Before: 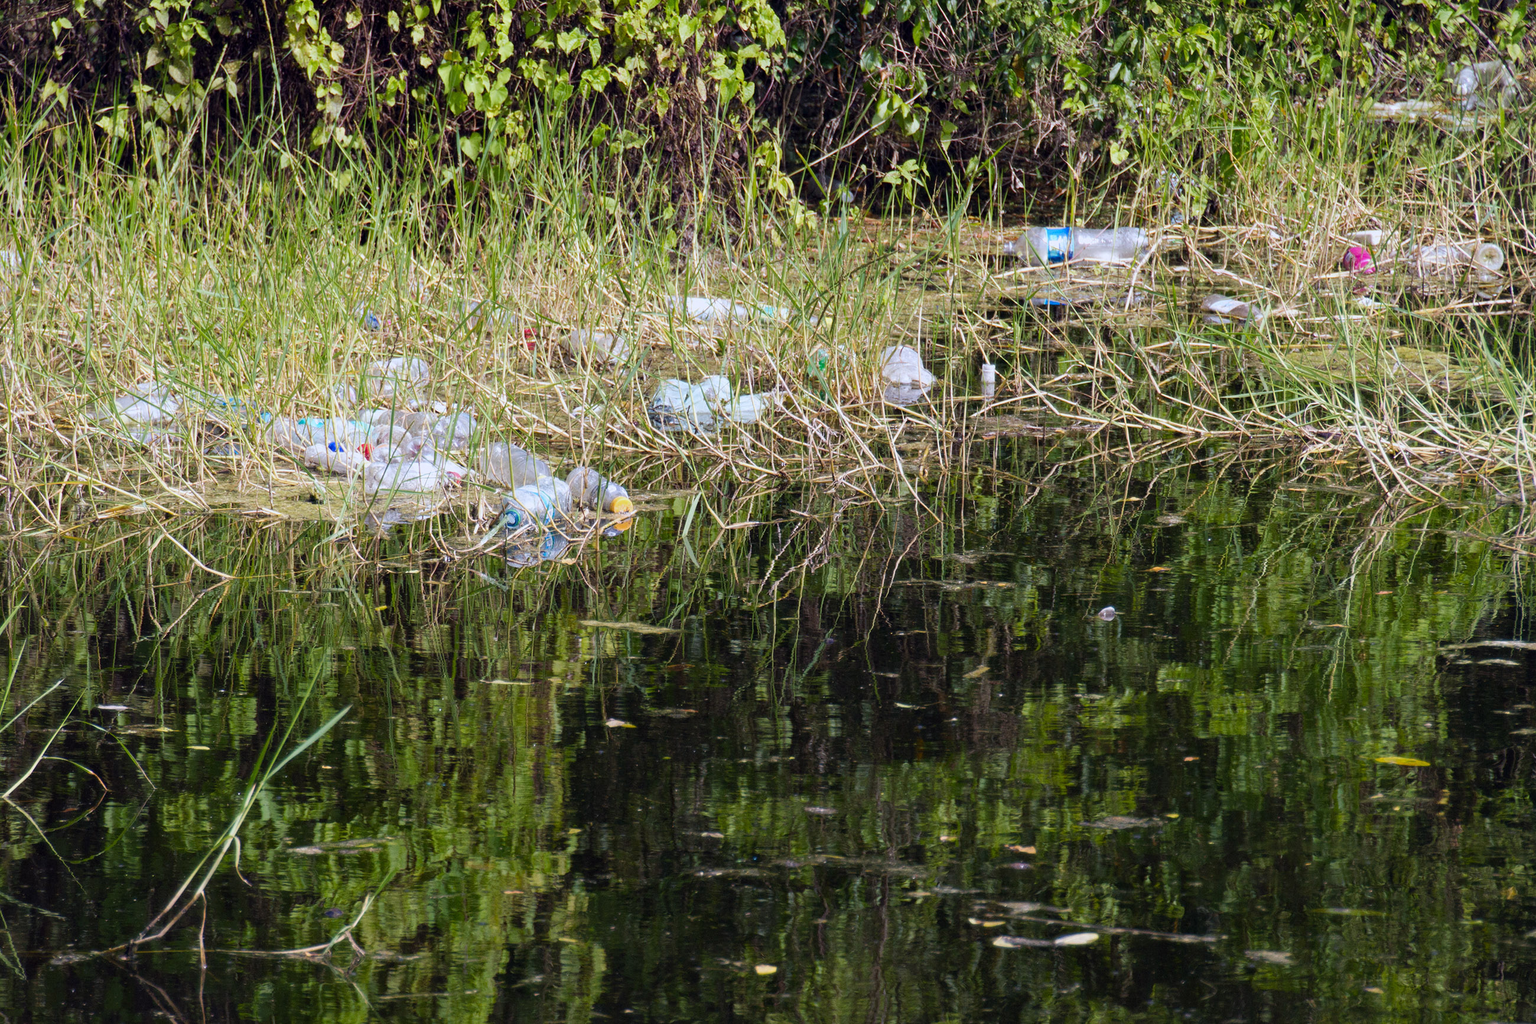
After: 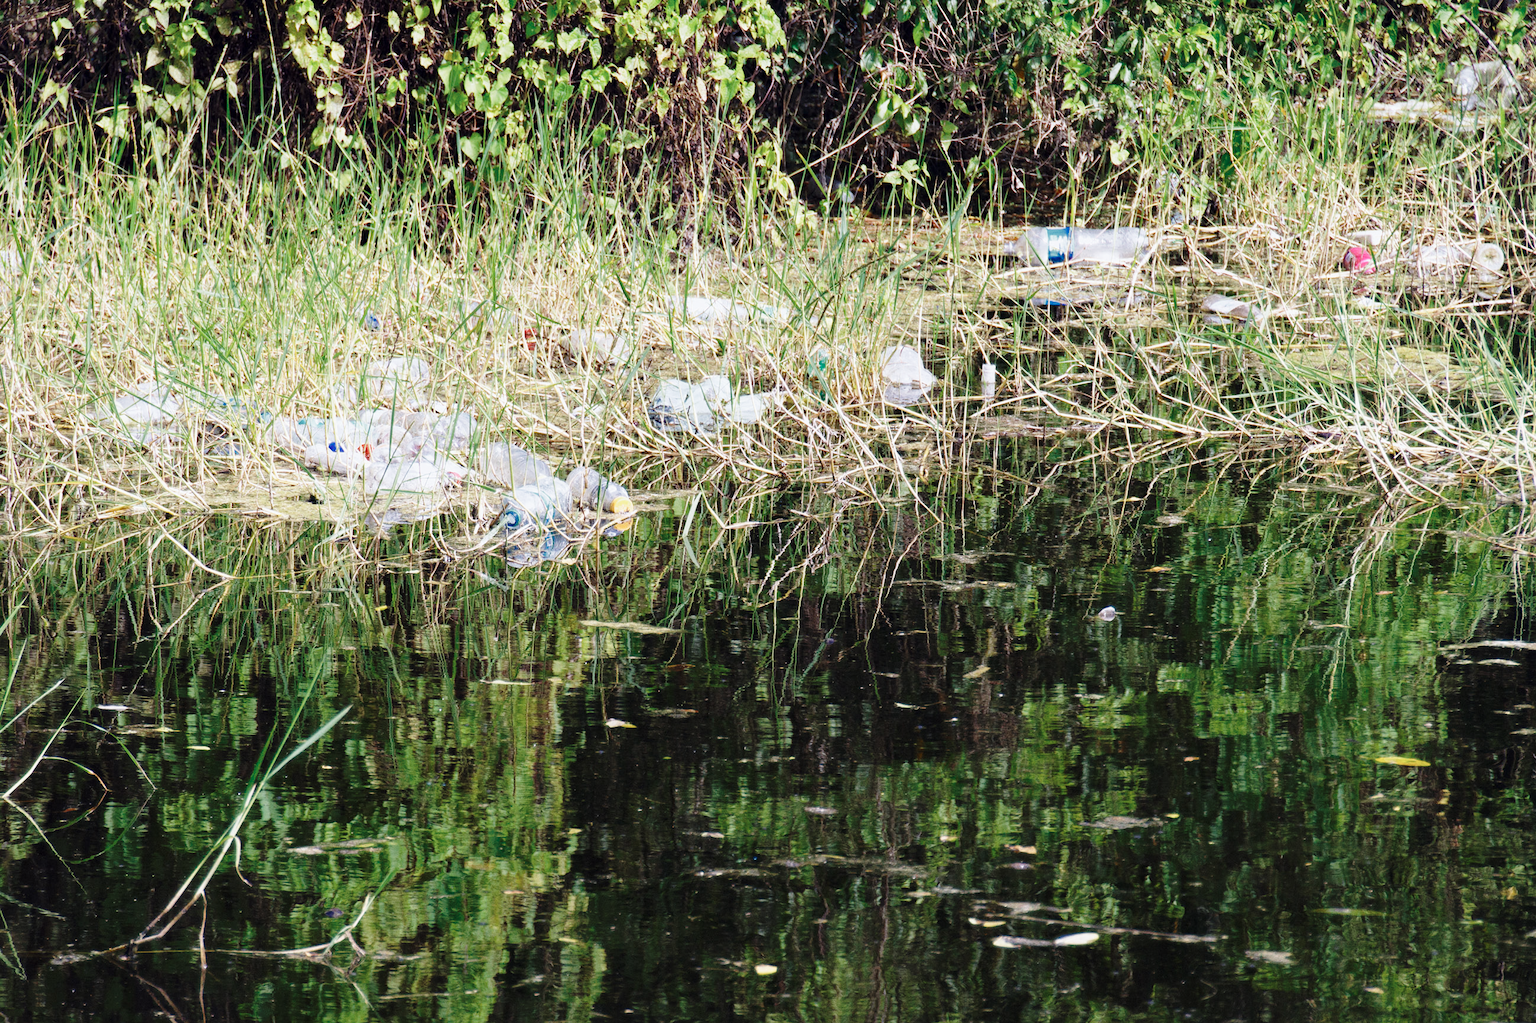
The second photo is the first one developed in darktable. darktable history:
base curve: curves: ch0 [(0, 0) (0.028, 0.03) (0.121, 0.232) (0.46, 0.748) (0.859, 0.968) (1, 1)], preserve colors none
color zones: curves: ch0 [(0, 0.5) (0.125, 0.4) (0.25, 0.5) (0.375, 0.4) (0.5, 0.4) (0.625, 0.35) (0.75, 0.35) (0.875, 0.5)]; ch1 [(0, 0.35) (0.125, 0.45) (0.25, 0.35) (0.375, 0.35) (0.5, 0.35) (0.625, 0.35) (0.75, 0.45) (0.875, 0.35)]; ch2 [(0, 0.6) (0.125, 0.5) (0.25, 0.5) (0.375, 0.6) (0.5, 0.6) (0.625, 0.5) (0.75, 0.5) (0.875, 0.5)]
